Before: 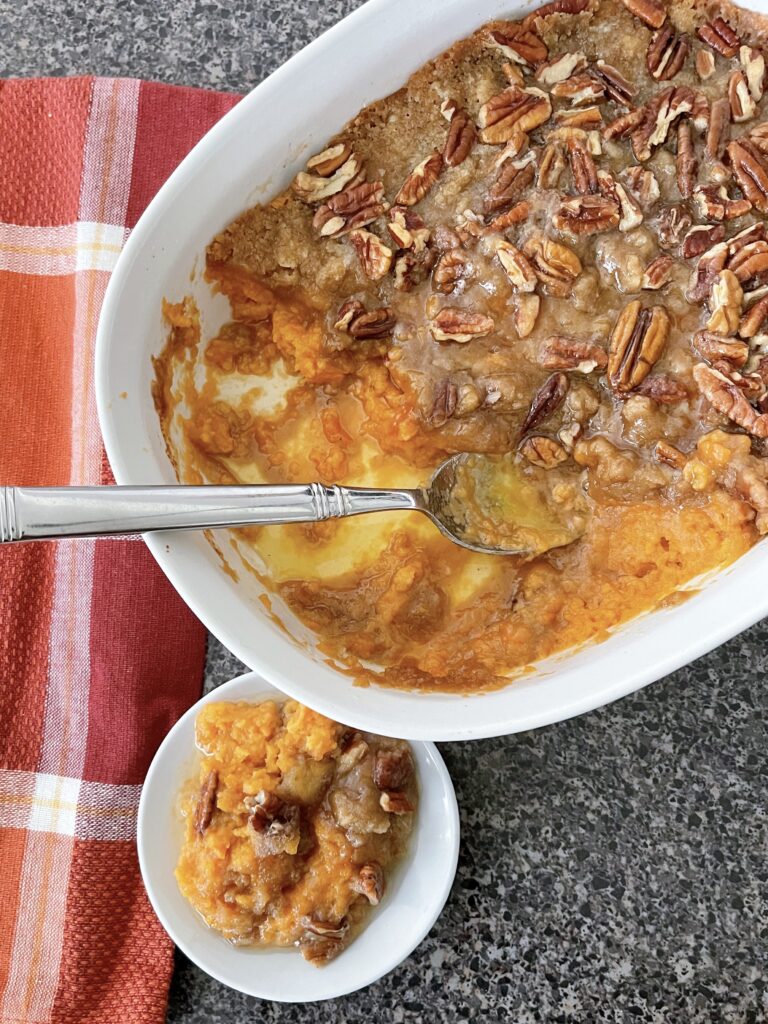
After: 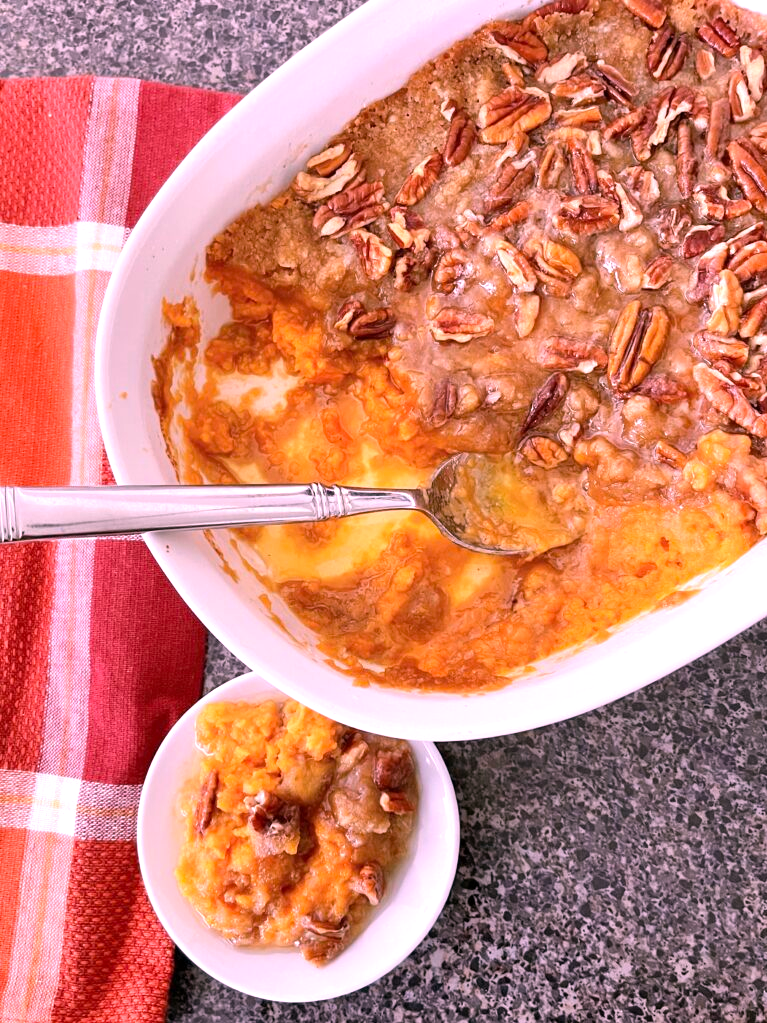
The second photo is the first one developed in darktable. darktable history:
exposure: exposure 0.217 EV, compensate highlight preservation false
white balance: red 1.188, blue 1.11
